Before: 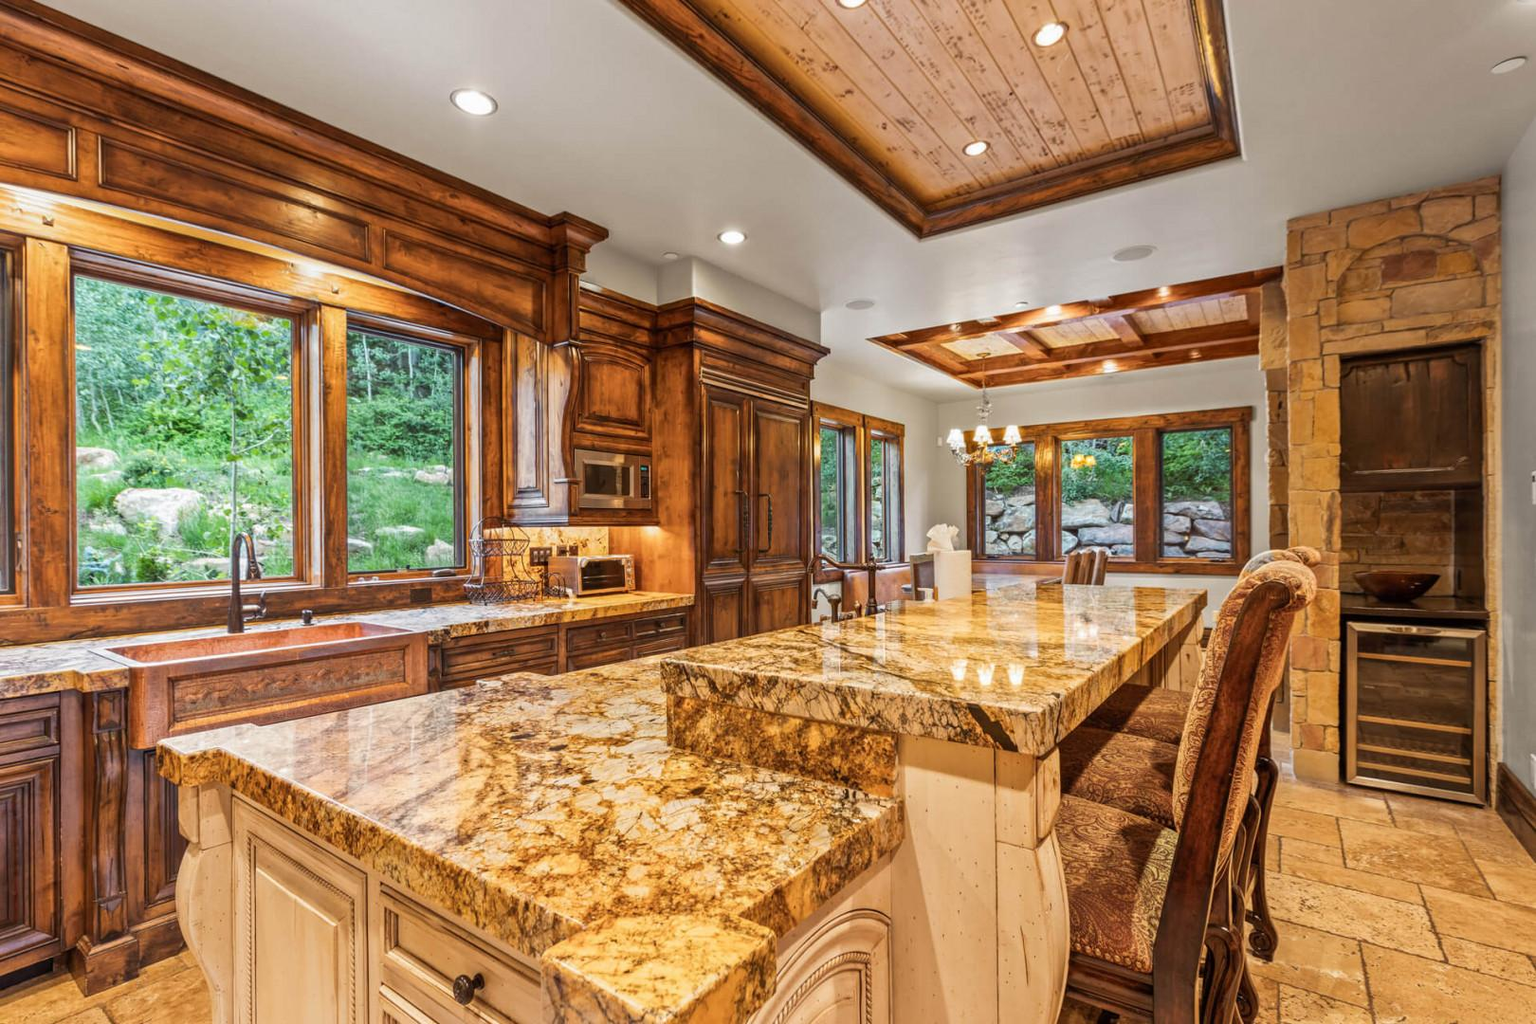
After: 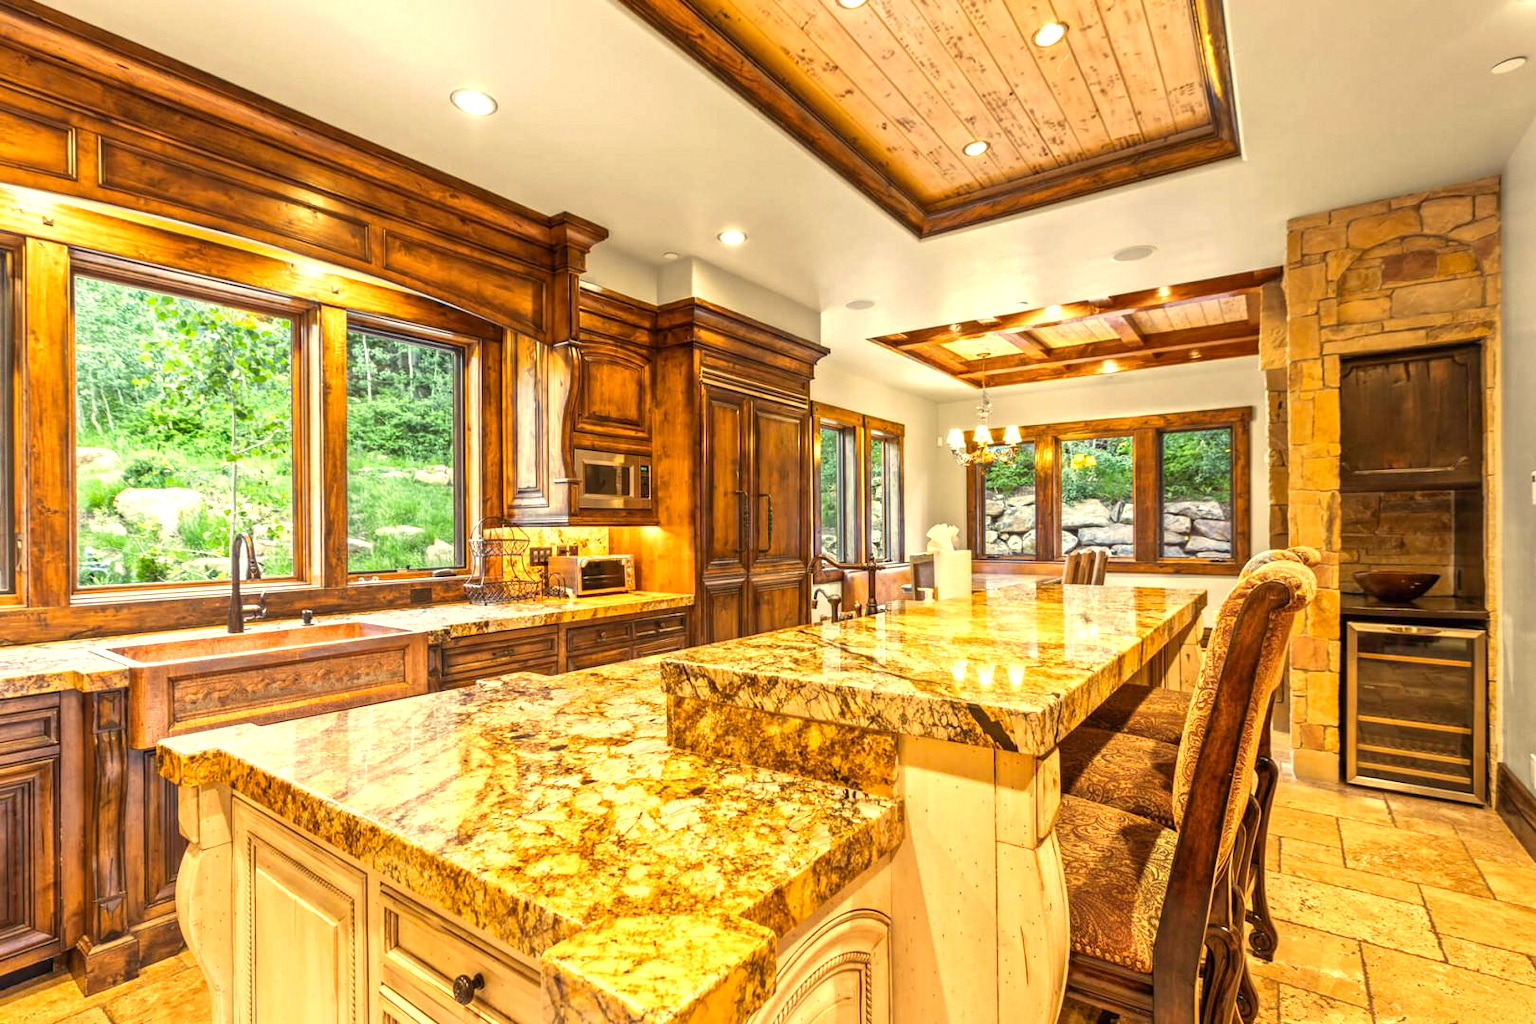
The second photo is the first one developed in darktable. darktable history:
exposure: exposure 0.762 EV, compensate exposure bias true, compensate highlight preservation false
color correction: highlights a* 2.5, highlights b* 22.83
local contrast: mode bilateral grid, contrast 9, coarseness 25, detail 115%, midtone range 0.2
